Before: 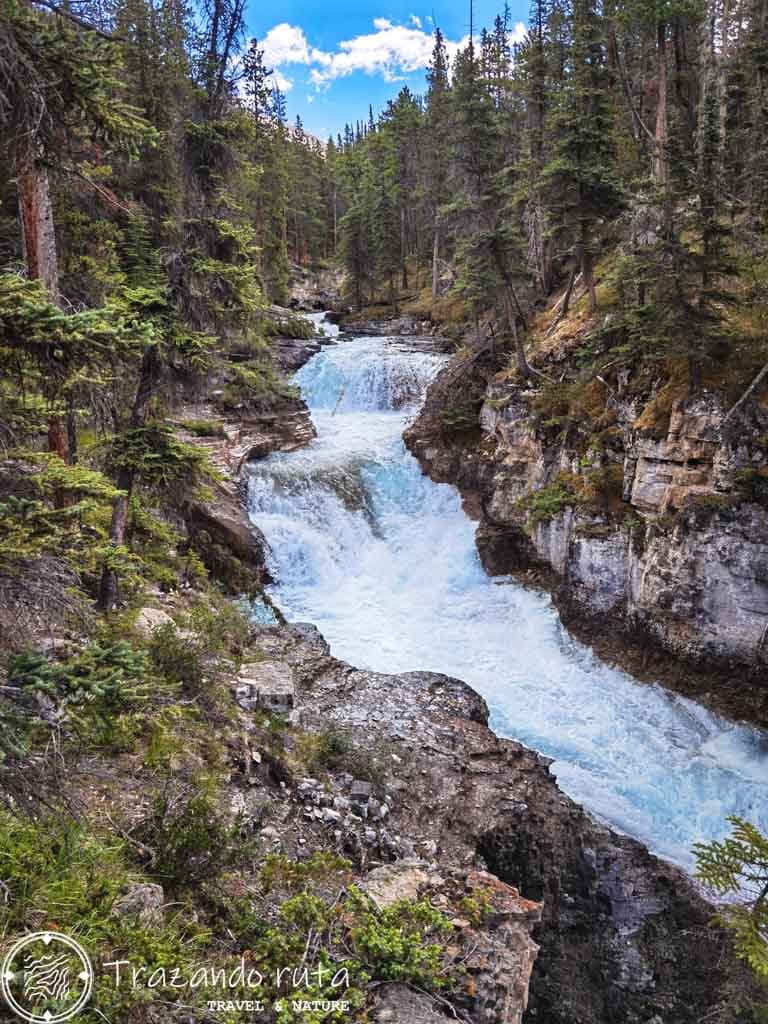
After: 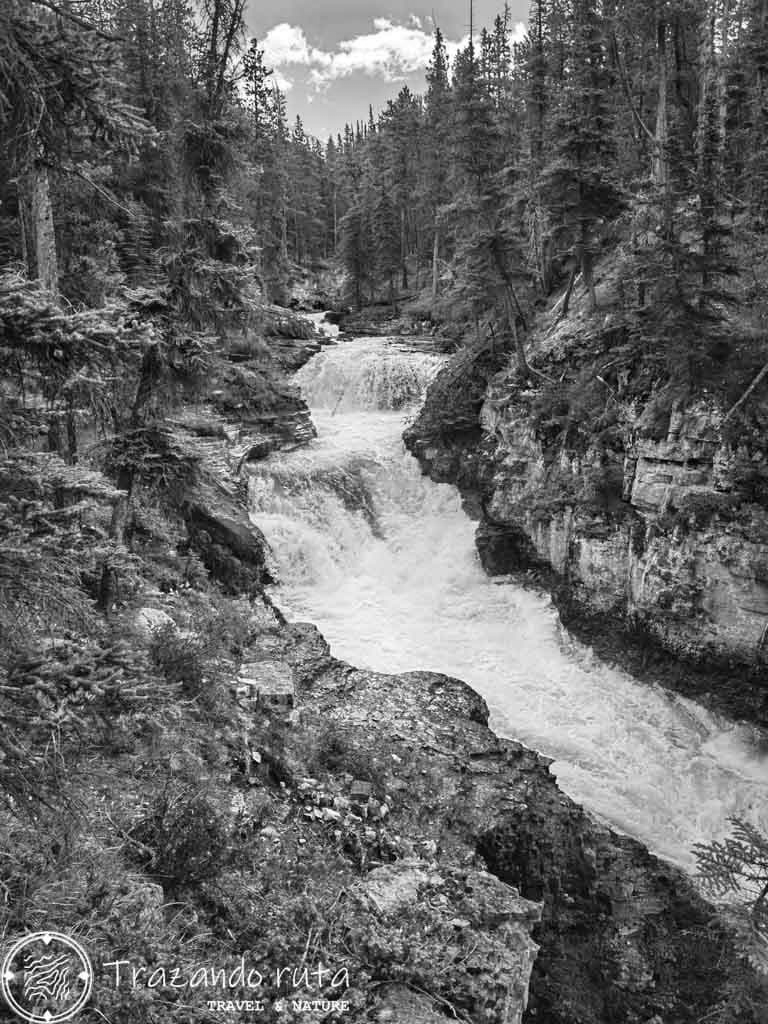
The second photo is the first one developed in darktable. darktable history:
contrast brightness saturation: saturation -1
exposure: compensate highlight preservation false
